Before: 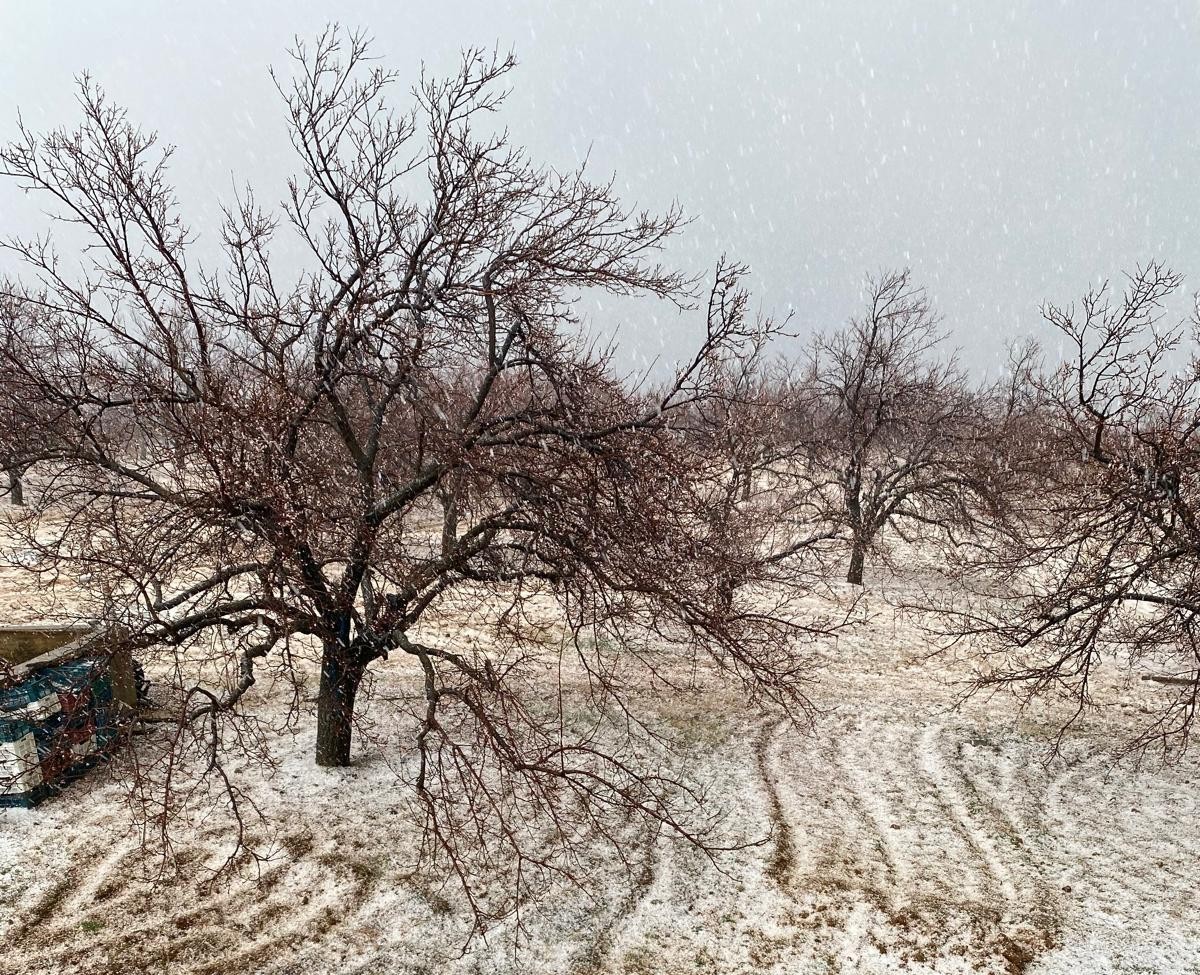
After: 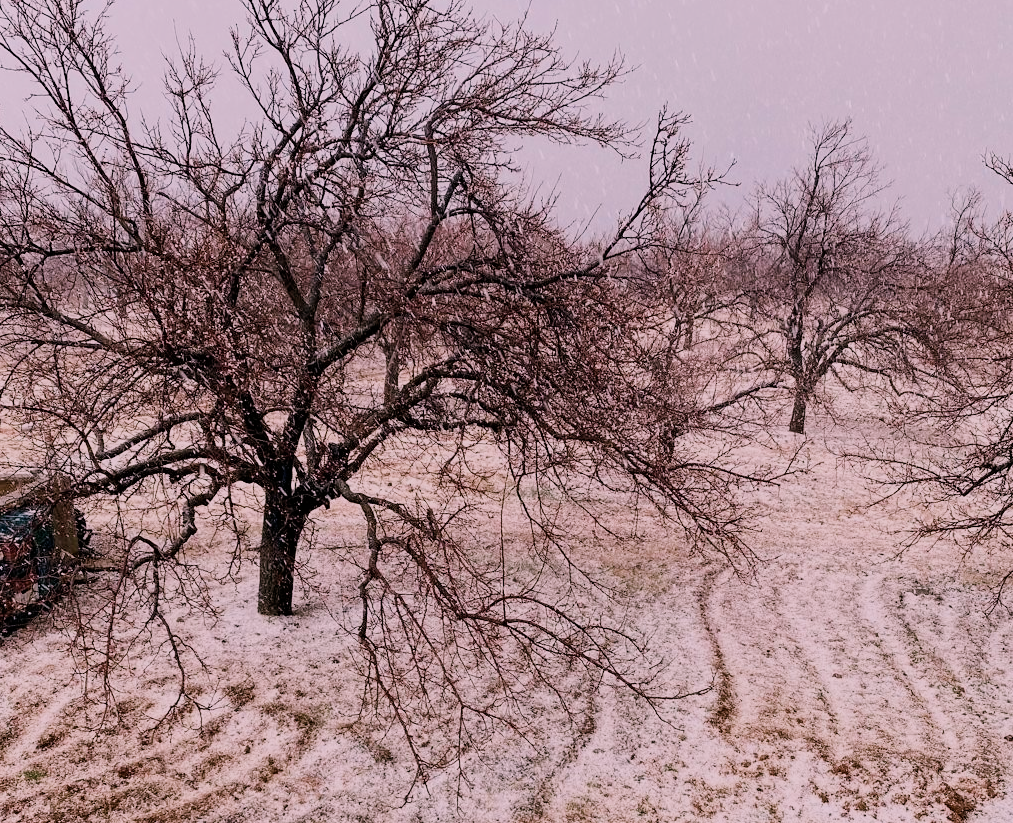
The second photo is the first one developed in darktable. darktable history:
crop and rotate: left 4.842%, top 15.51%, right 10.668%
bloom: size 3%, threshold 100%, strength 0%
filmic rgb: black relative exposure -6.98 EV, white relative exposure 5.63 EV, hardness 2.86
white balance: red 1.188, blue 1.11
